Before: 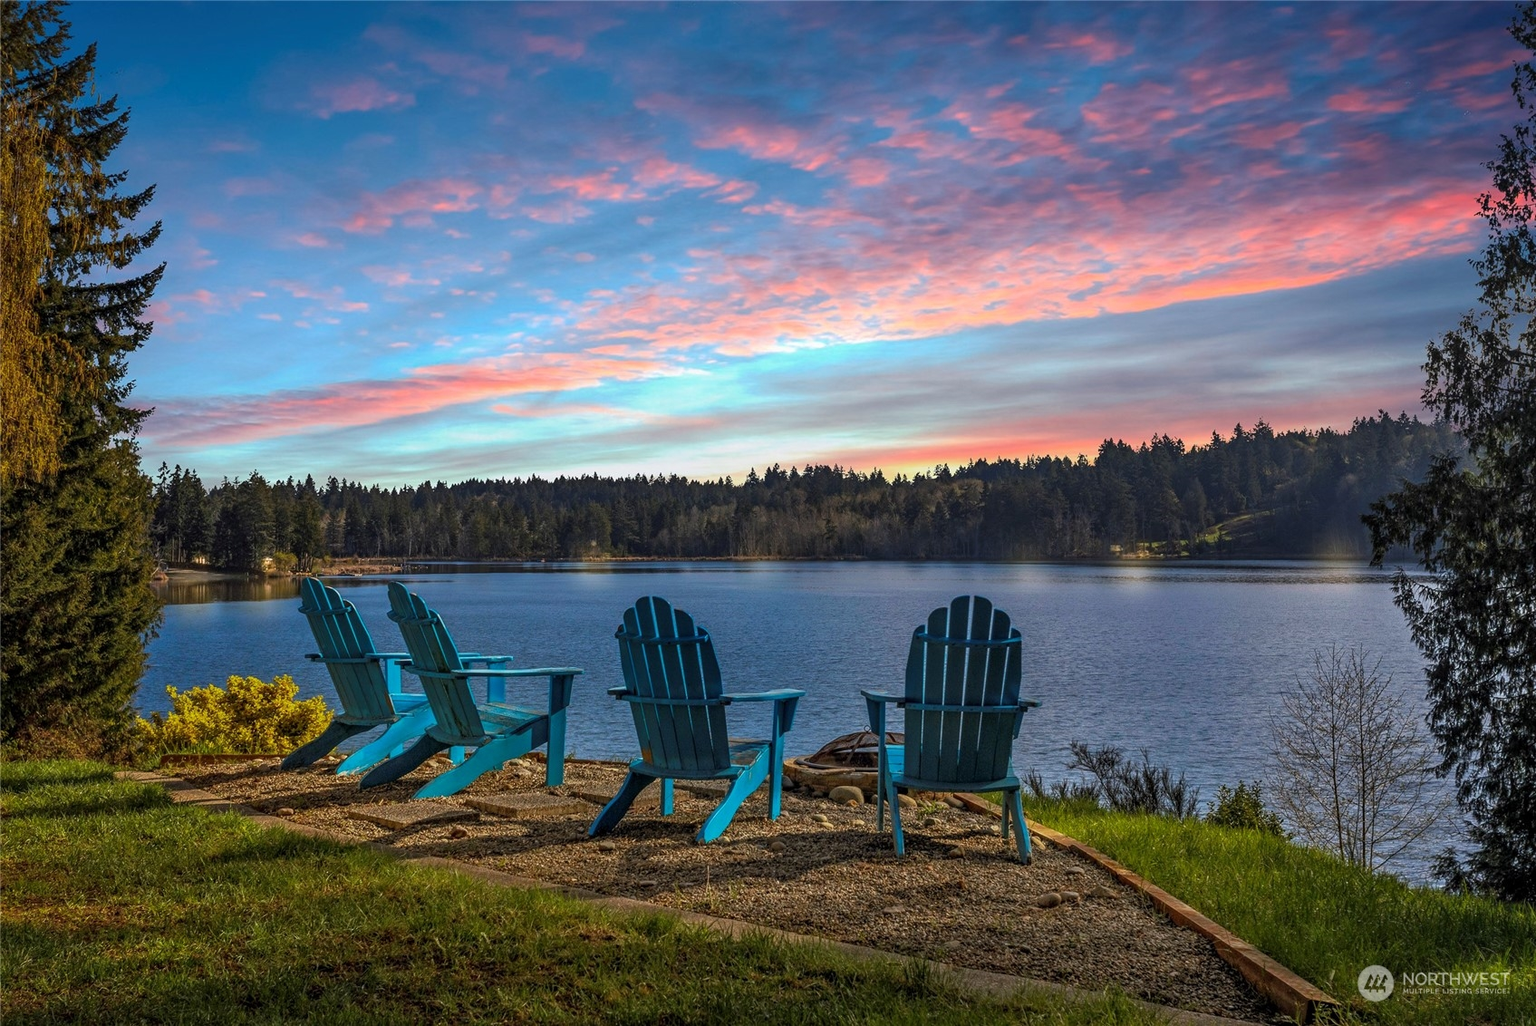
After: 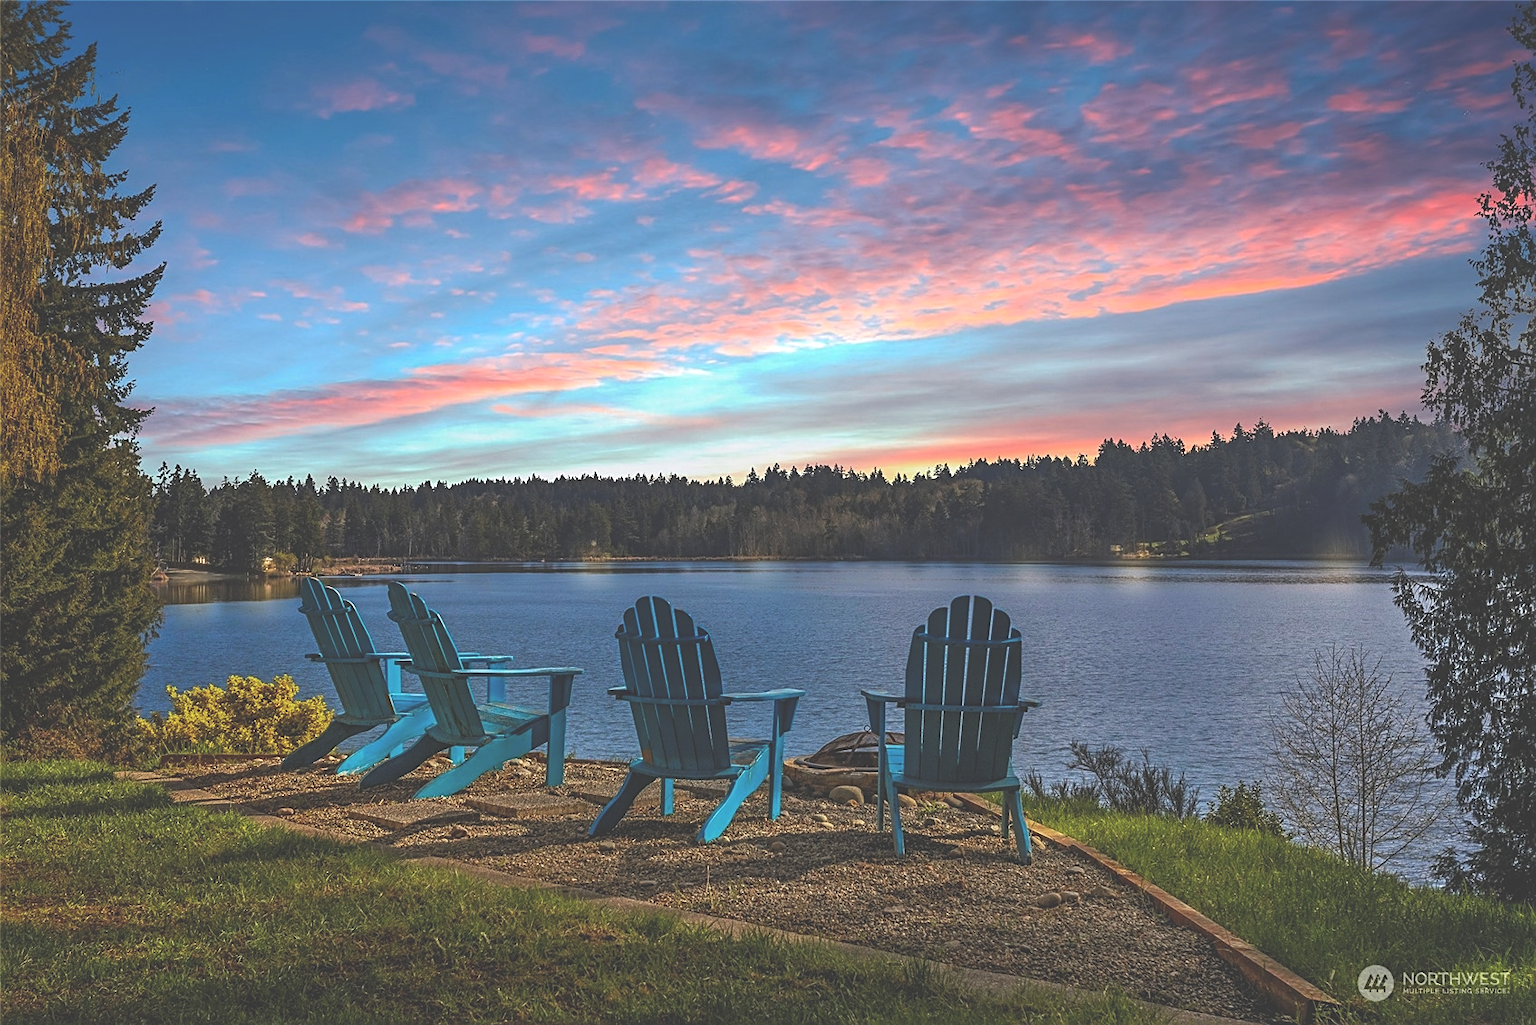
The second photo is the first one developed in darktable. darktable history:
exposure: black level correction -0.041, exposure 0.064 EV, compensate highlight preservation false
sharpen: on, module defaults
